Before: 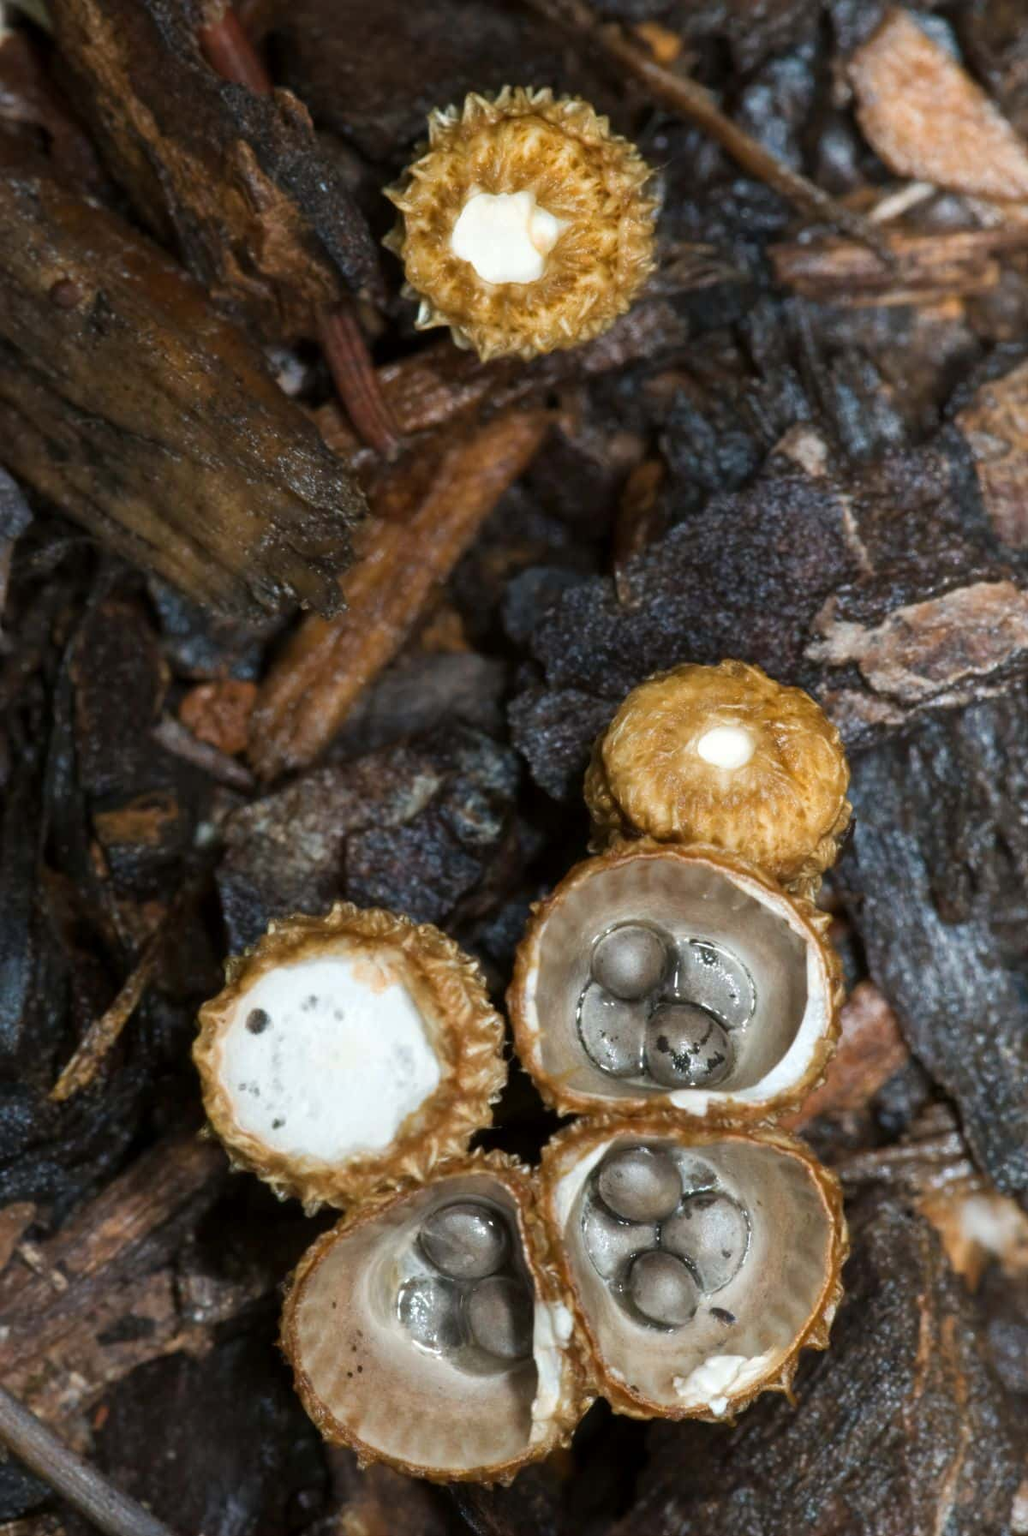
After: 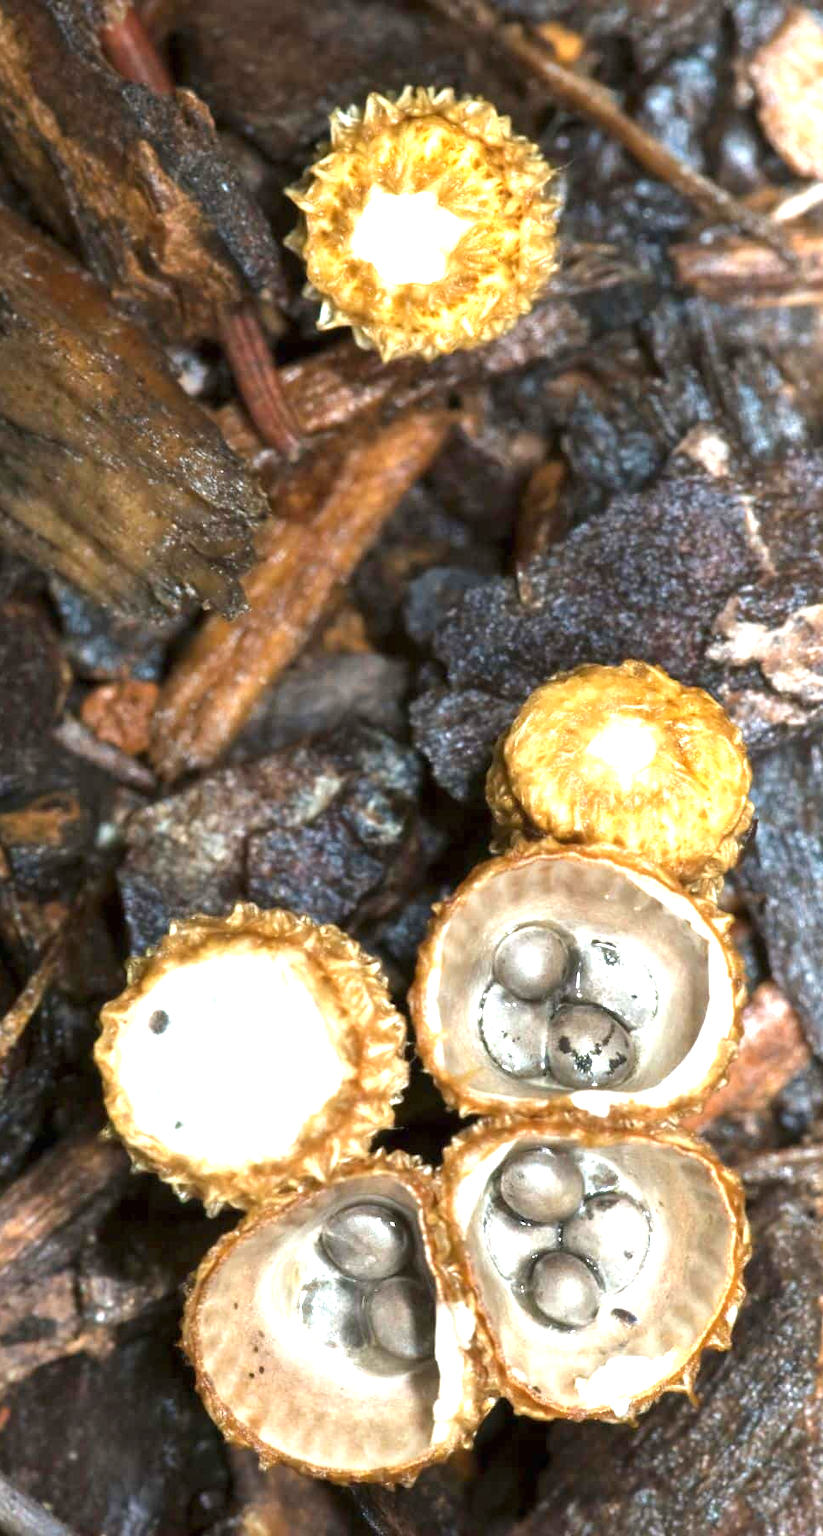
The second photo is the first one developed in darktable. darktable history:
tone equalizer: edges refinement/feathering 500, mask exposure compensation -1.57 EV, preserve details no
crop and rotate: left 9.617%, right 10.251%
exposure: black level correction 0, exposure 1.508 EV, compensate highlight preservation false
